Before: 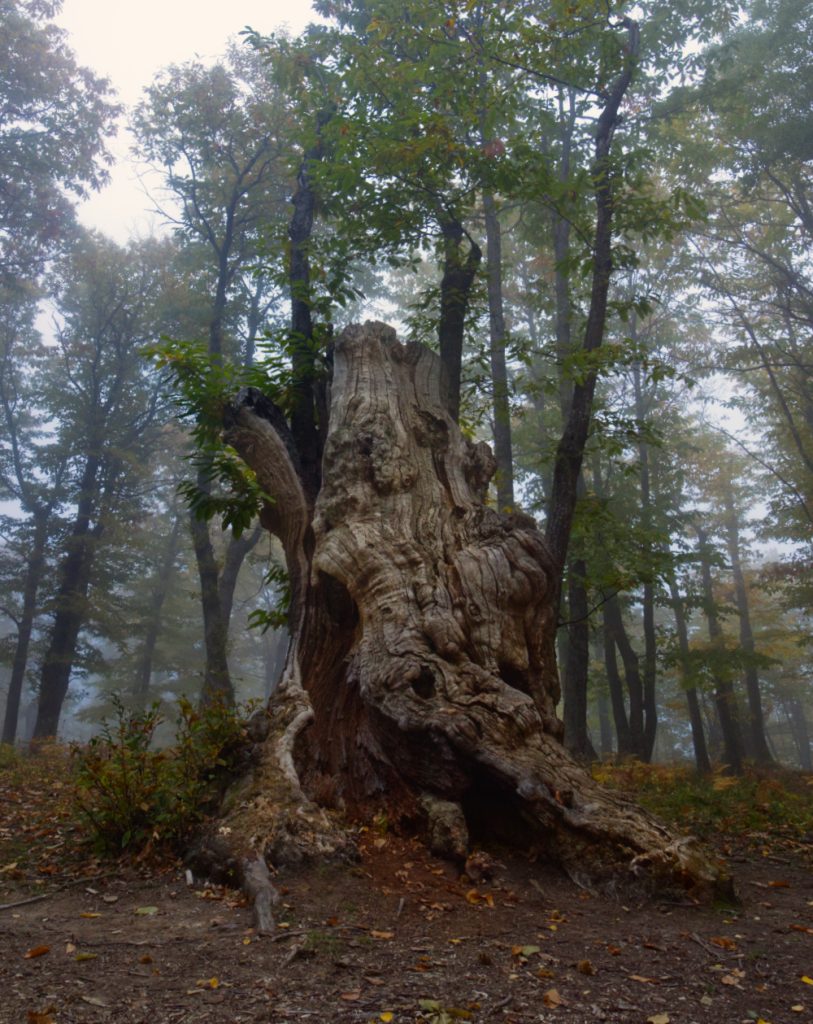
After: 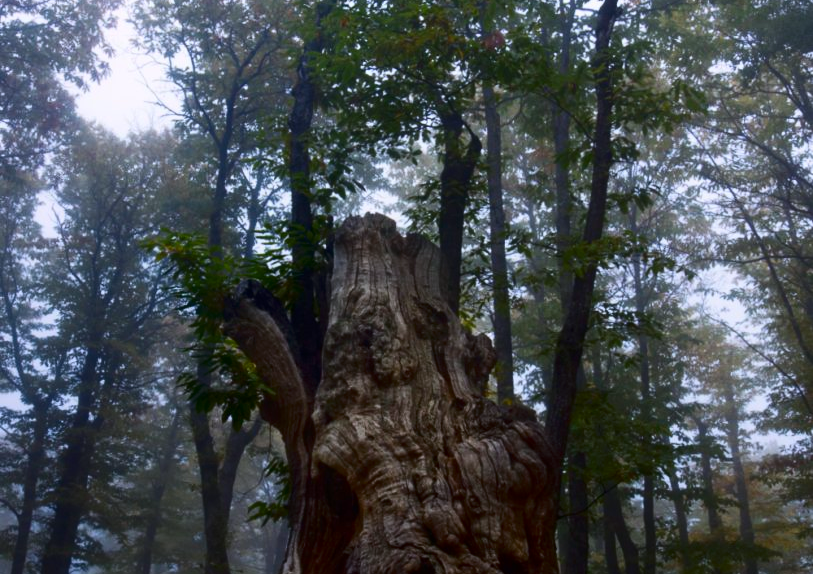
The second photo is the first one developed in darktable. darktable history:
color calibration: illuminant as shot in camera, x 0.358, y 0.373, temperature 4628.91 K
crop and rotate: top 10.605%, bottom 33.274%
contrast brightness saturation: contrast 0.2, brightness -0.11, saturation 0.1
